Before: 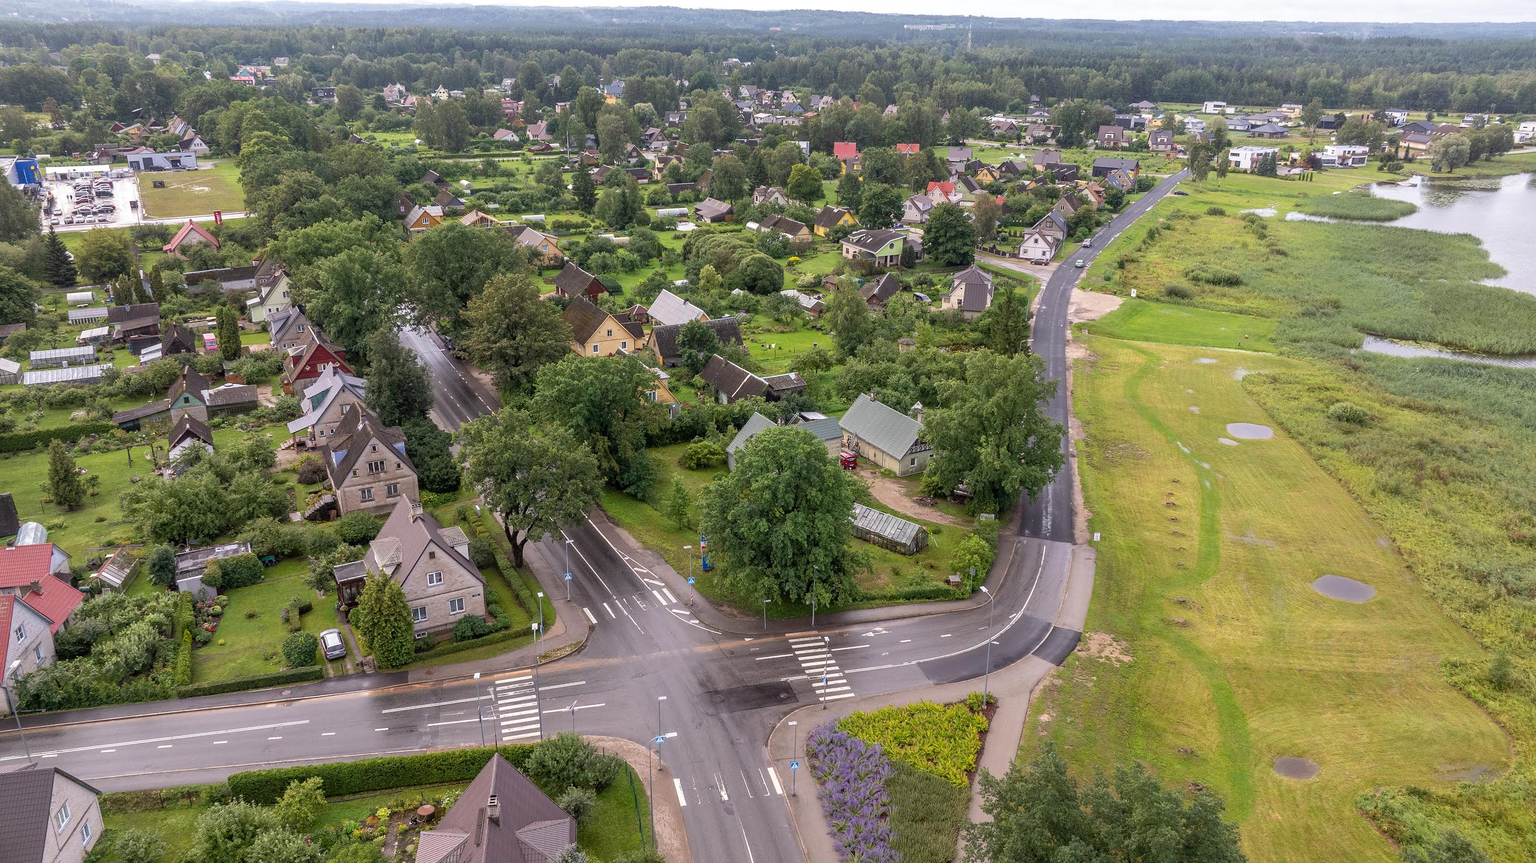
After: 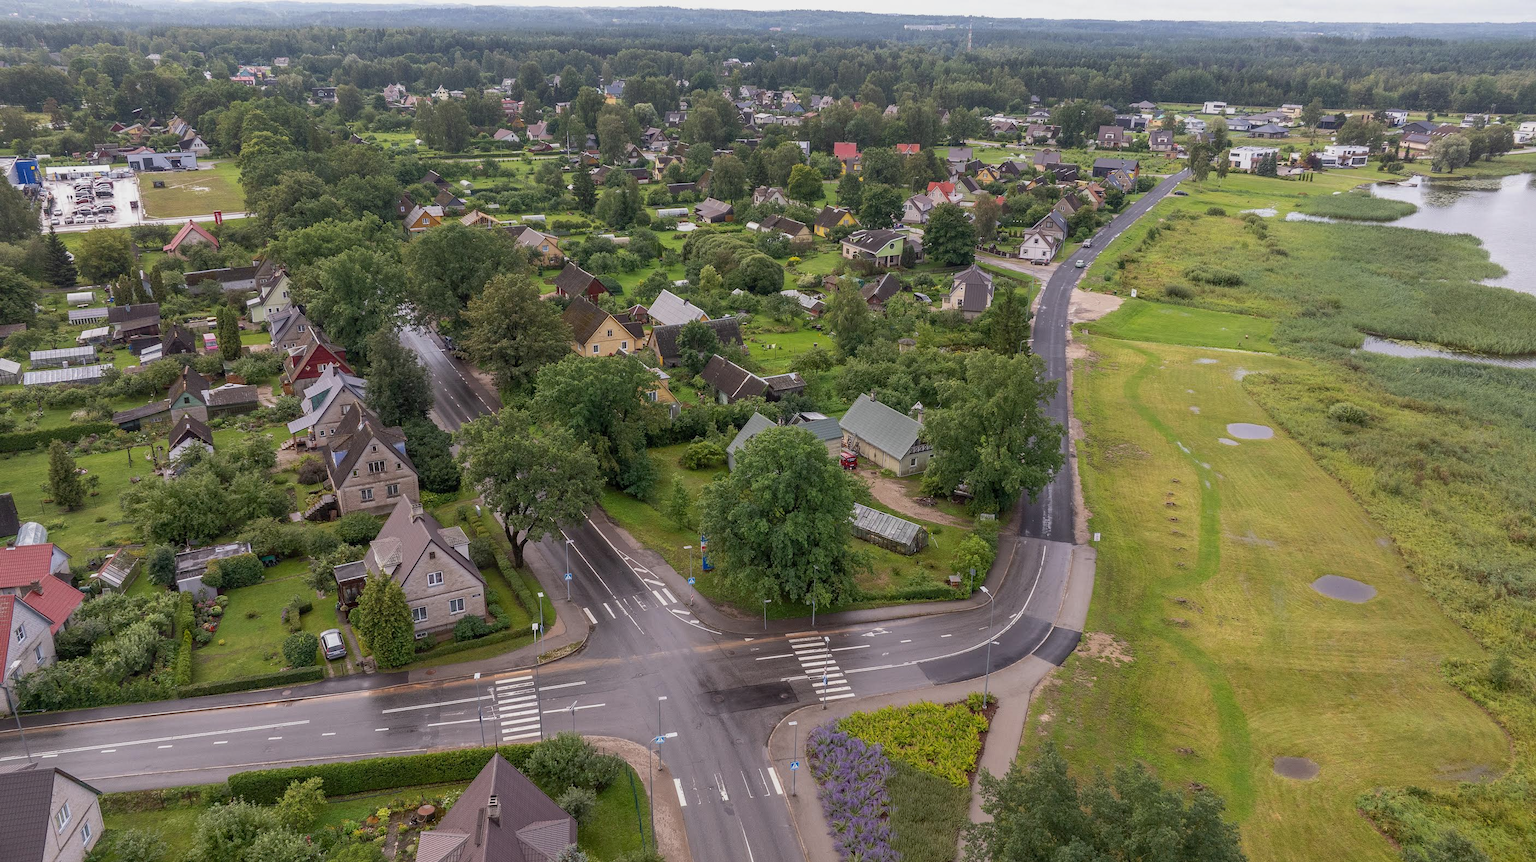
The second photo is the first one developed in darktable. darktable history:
tone equalizer: -8 EV 0.229 EV, -7 EV 0.41 EV, -6 EV 0.422 EV, -5 EV 0.221 EV, -3 EV -0.254 EV, -2 EV -0.399 EV, -1 EV -0.41 EV, +0 EV -0.25 EV
exposure: compensate highlight preservation false
